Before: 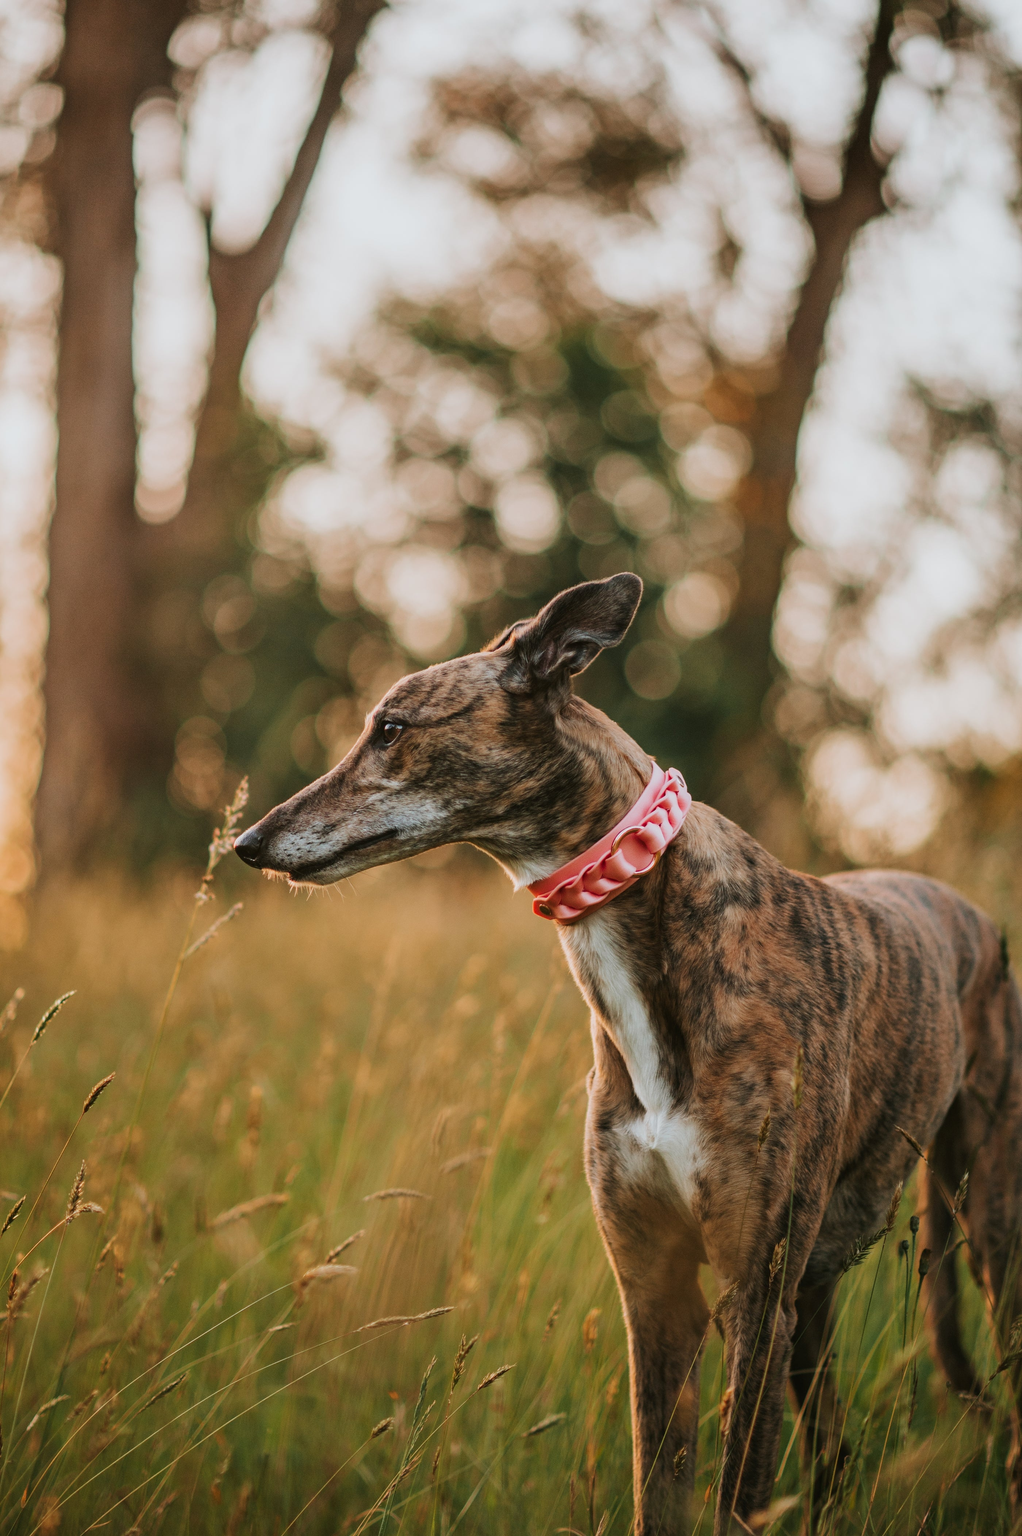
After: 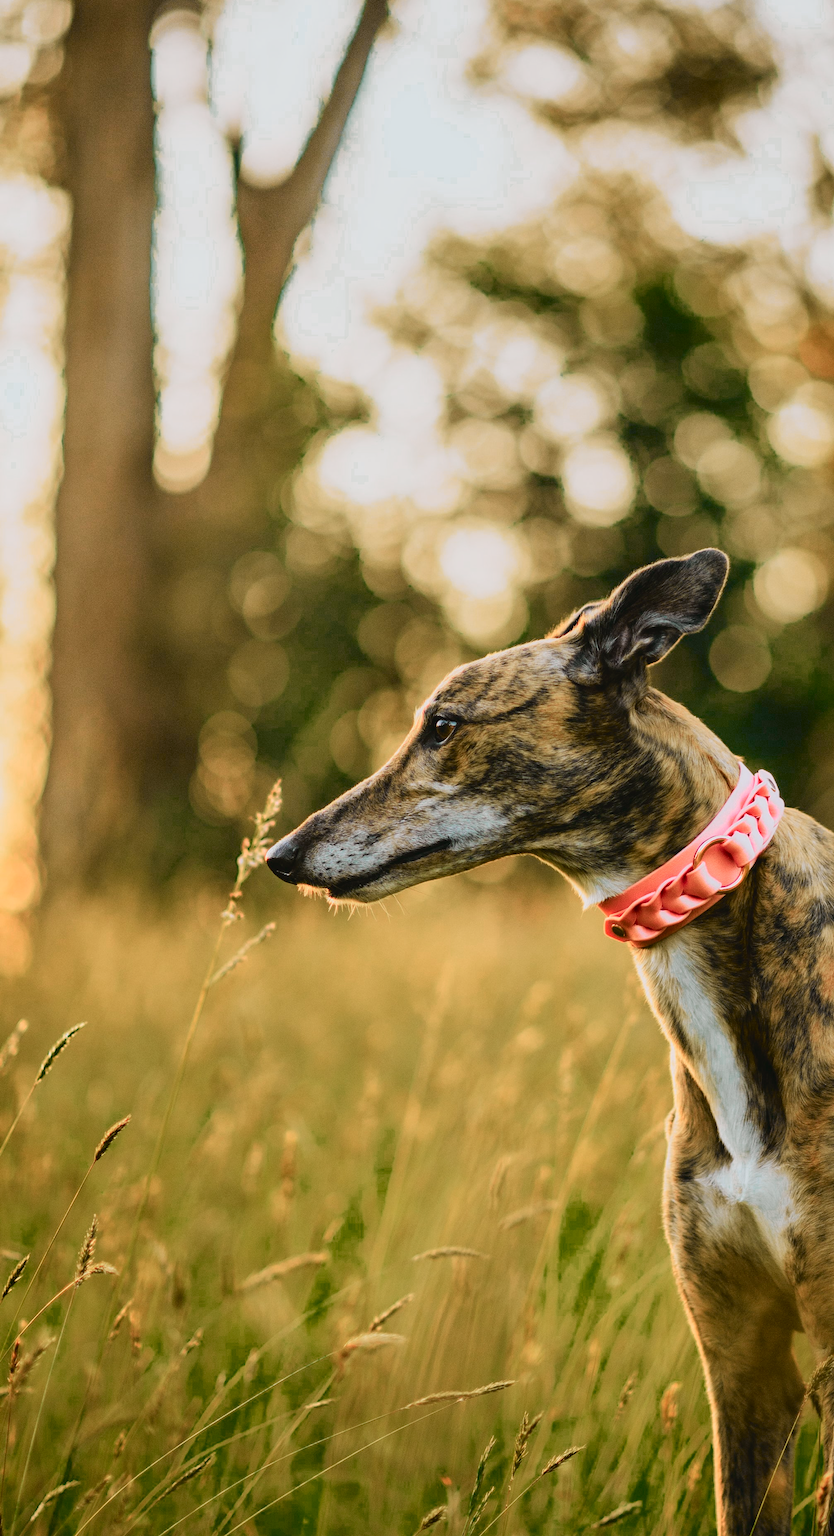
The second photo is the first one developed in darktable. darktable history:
tone curve: curves: ch0 [(0, 0.022) (0.114, 0.088) (0.282, 0.316) (0.446, 0.511) (0.613, 0.693) (0.786, 0.843) (0.999, 0.949)]; ch1 [(0, 0) (0.395, 0.343) (0.463, 0.427) (0.486, 0.474) (0.503, 0.5) (0.535, 0.522) (0.555, 0.546) (0.594, 0.614) (0.755, 0.793) (1, 1)]; ch2 [(0, 0) (0.369, 0.388) (0.449, 0.431) (0.501, 0.5) (0.528, 0.517) (0.561, 0.598) (0.697, 0.721) (1, 1)], color space Lab, independent channels, preserve colors none
crop: top 5.803%, right 27.864%, bottom 5.804%
color zones: curves: ch0 [(0.25, 0.5) (0.347, 0.092) (0.75, 0.5)]; ch1 [(0.25, 0.5) (0.33, 0.51) (0.75, 0.5)]
